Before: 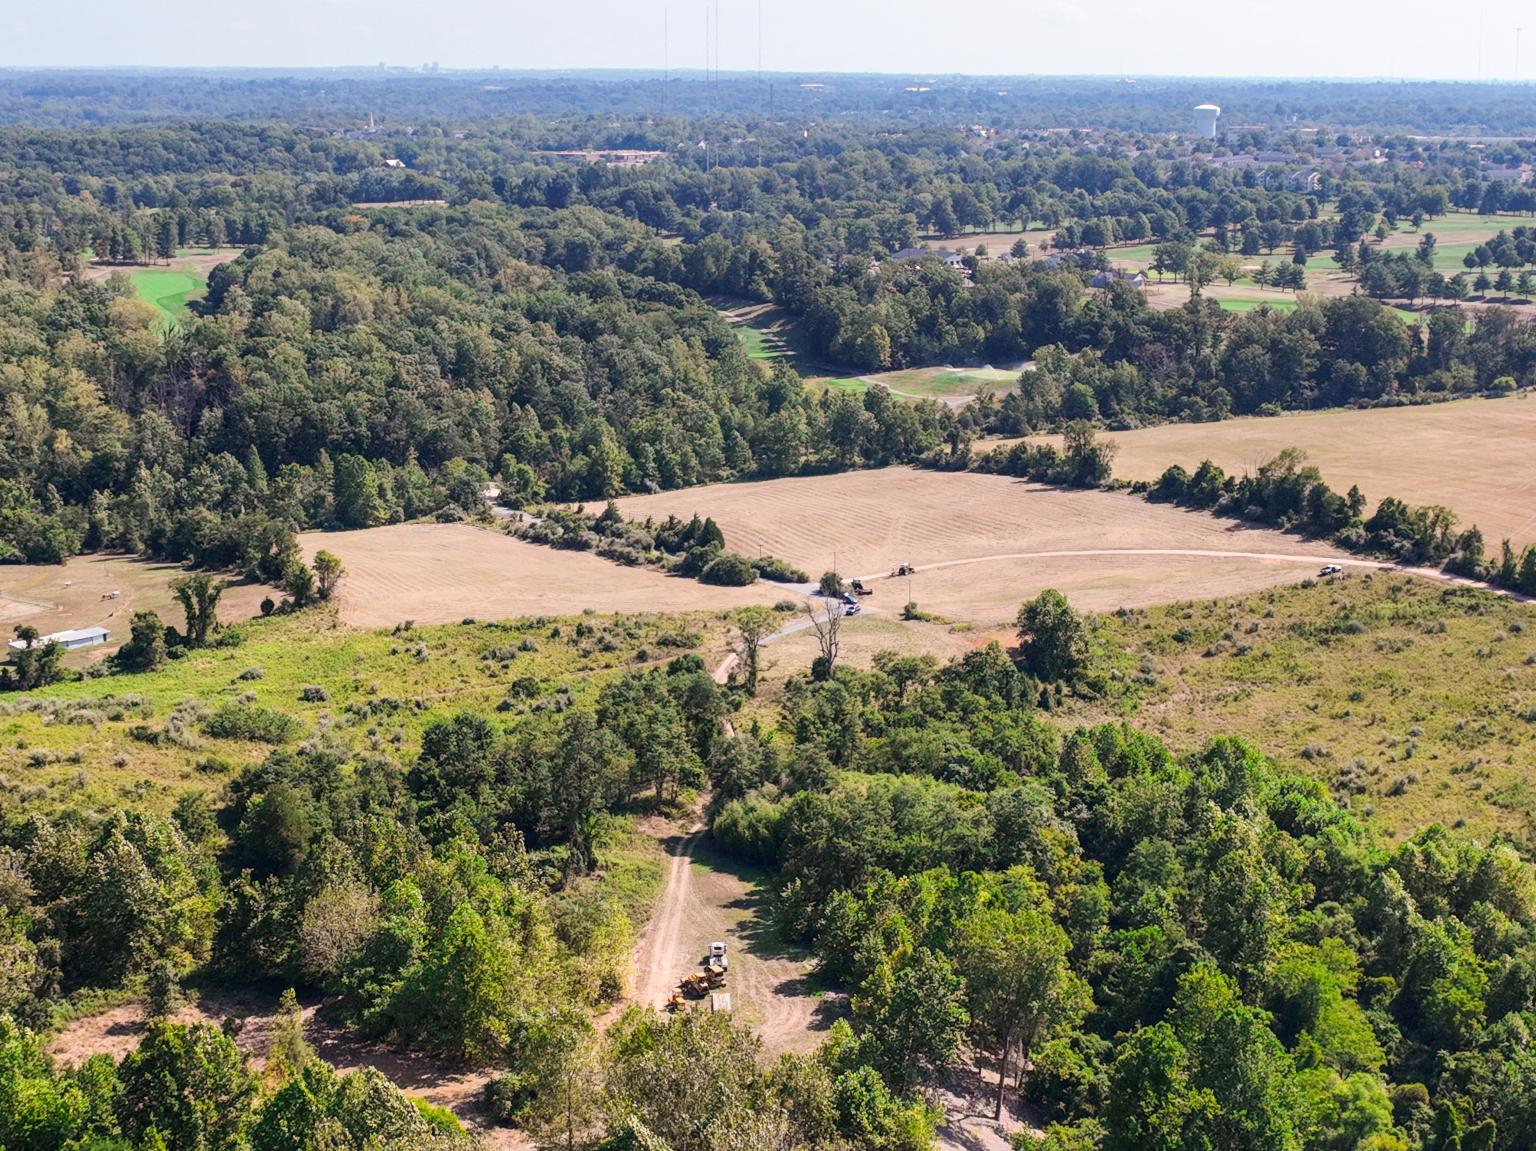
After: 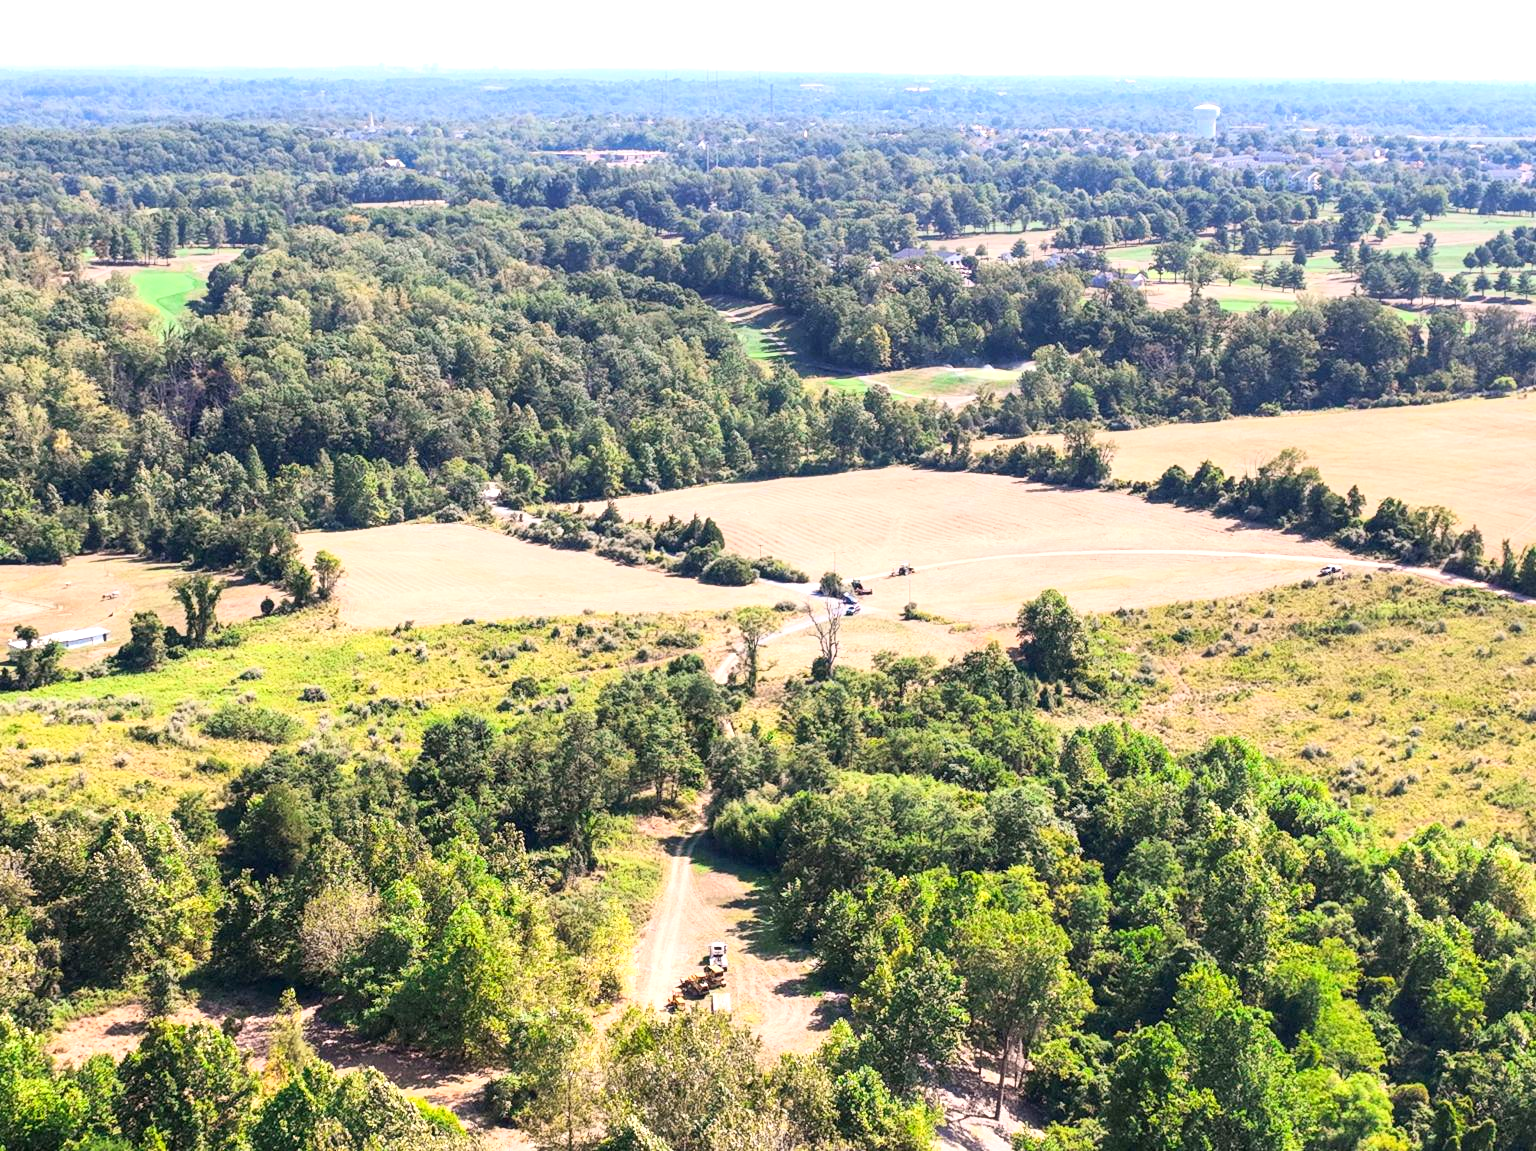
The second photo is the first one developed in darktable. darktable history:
base curve: curves: ch0 [(0, 0) (0.666, 0.806) (1, 1)]
exposure: exposure 0.648 EV, compensate highlight preservation false
